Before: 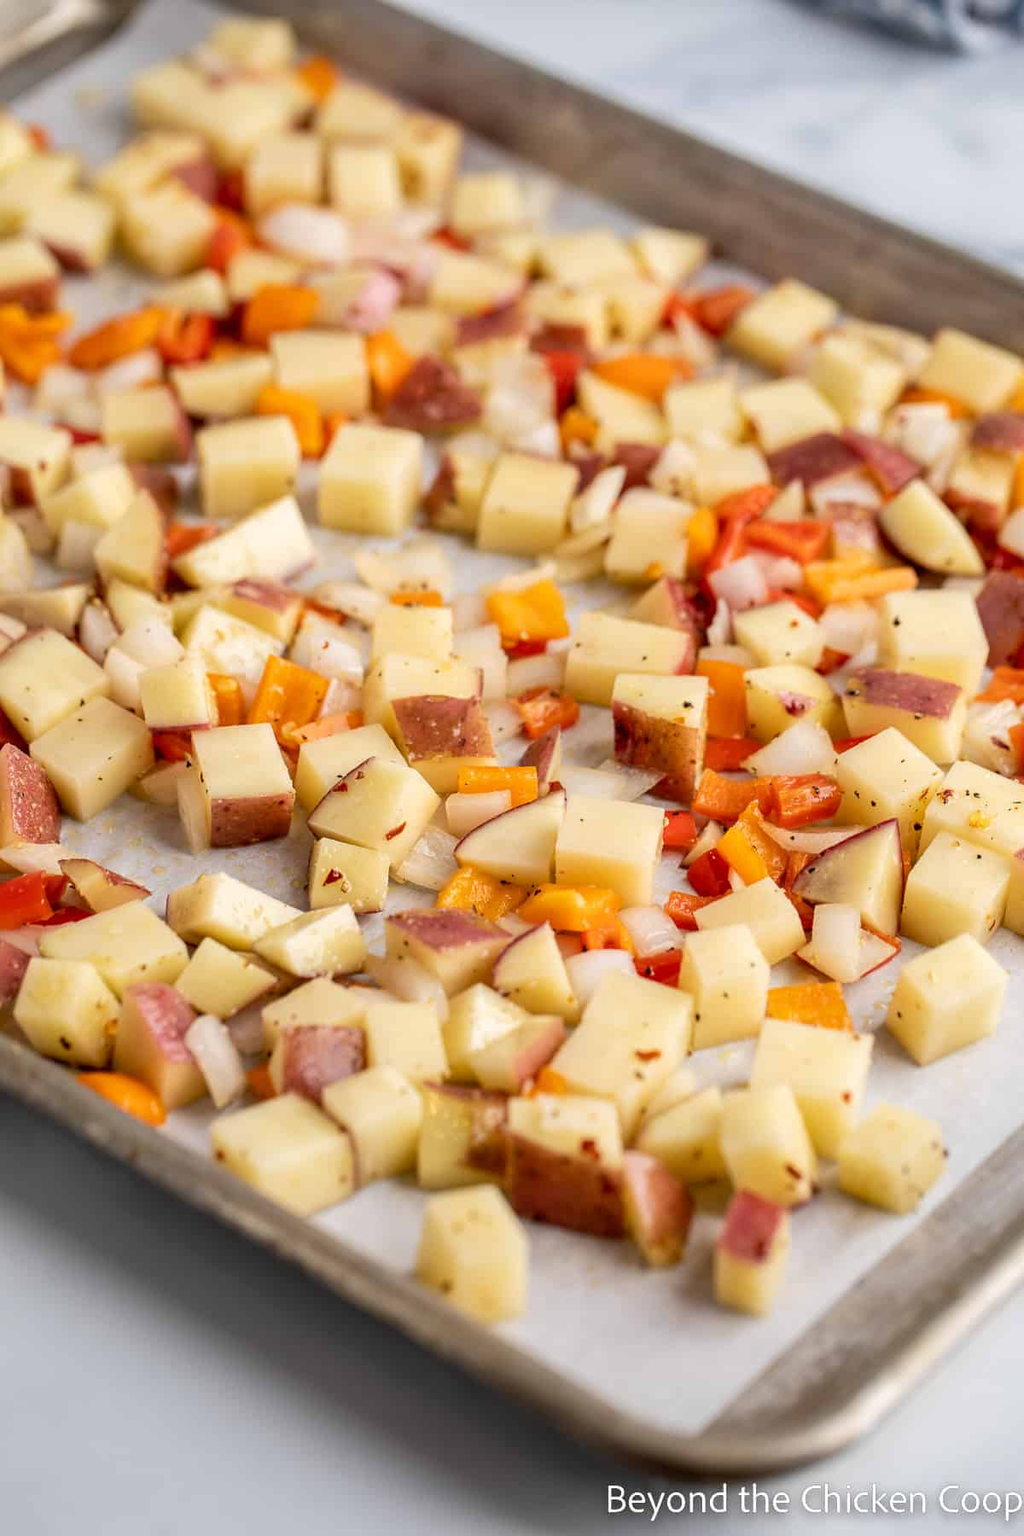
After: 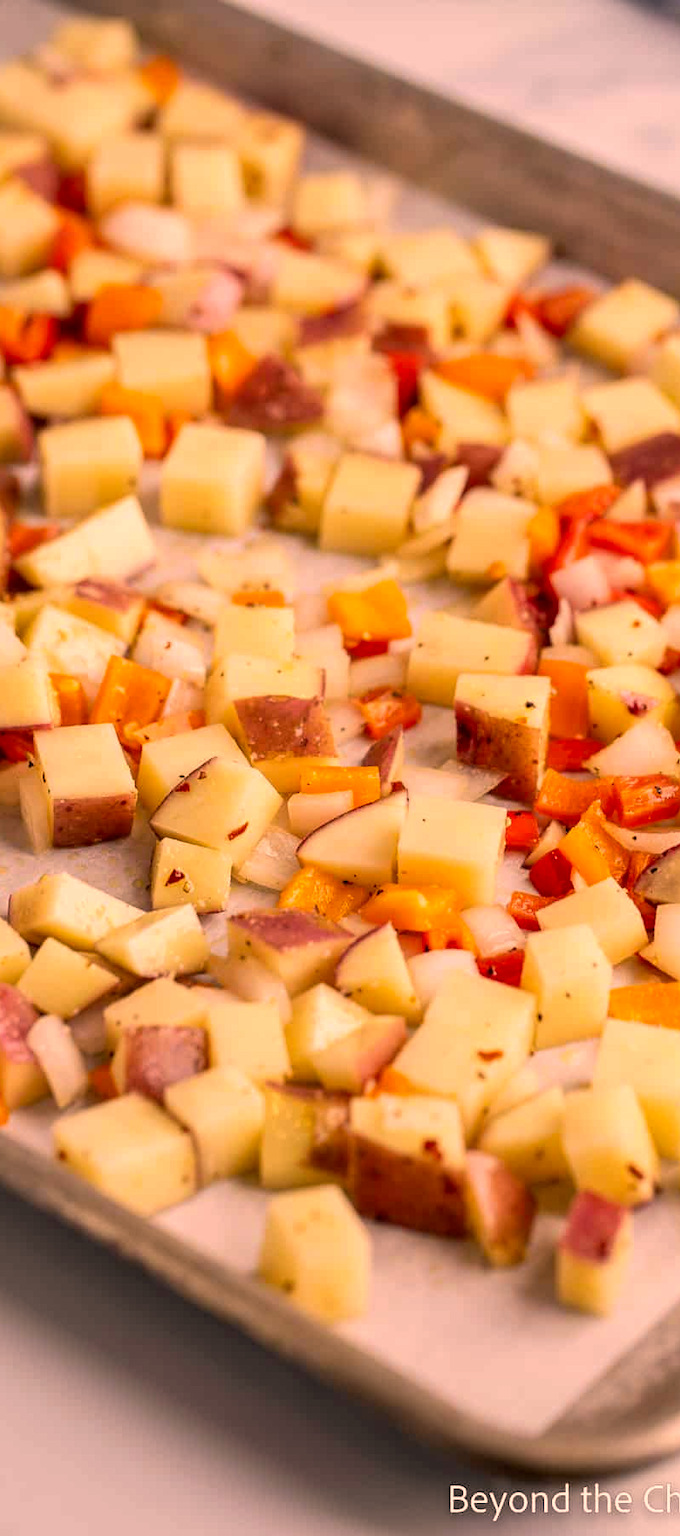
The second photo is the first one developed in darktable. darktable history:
crop and rotate: left 15.47%, right 18.037%
color correction: highlights a* 22.18, highlights b* 21.85
